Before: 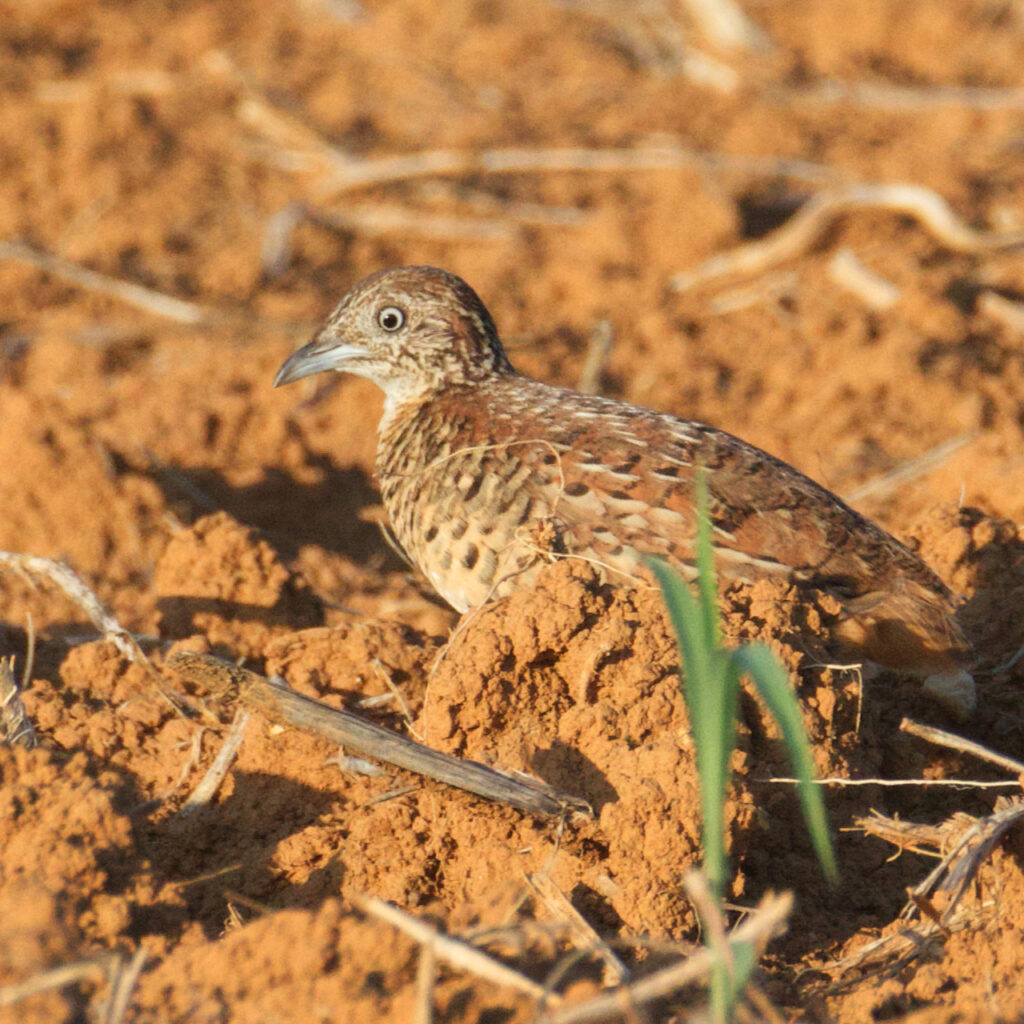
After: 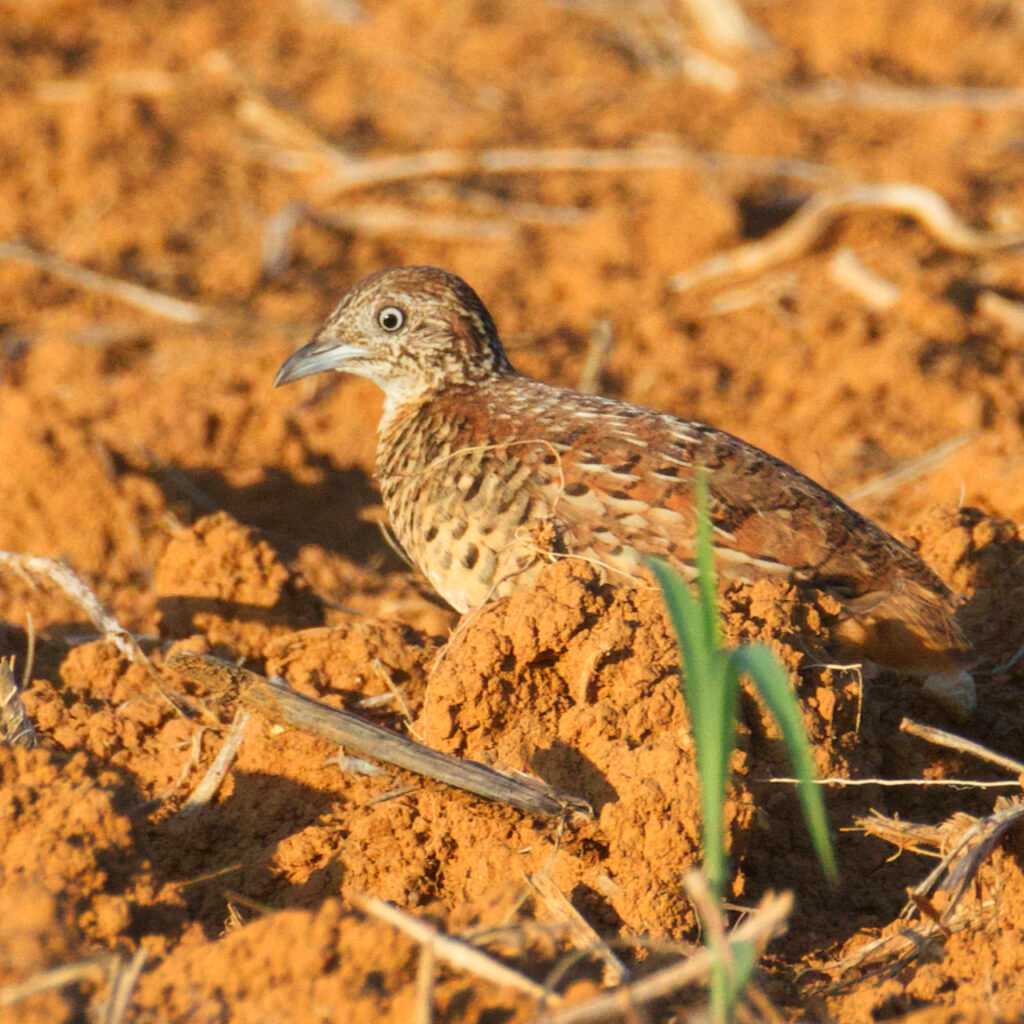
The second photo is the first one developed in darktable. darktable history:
contrast brightness saturation: contrast 0.079, saturation 0.199
